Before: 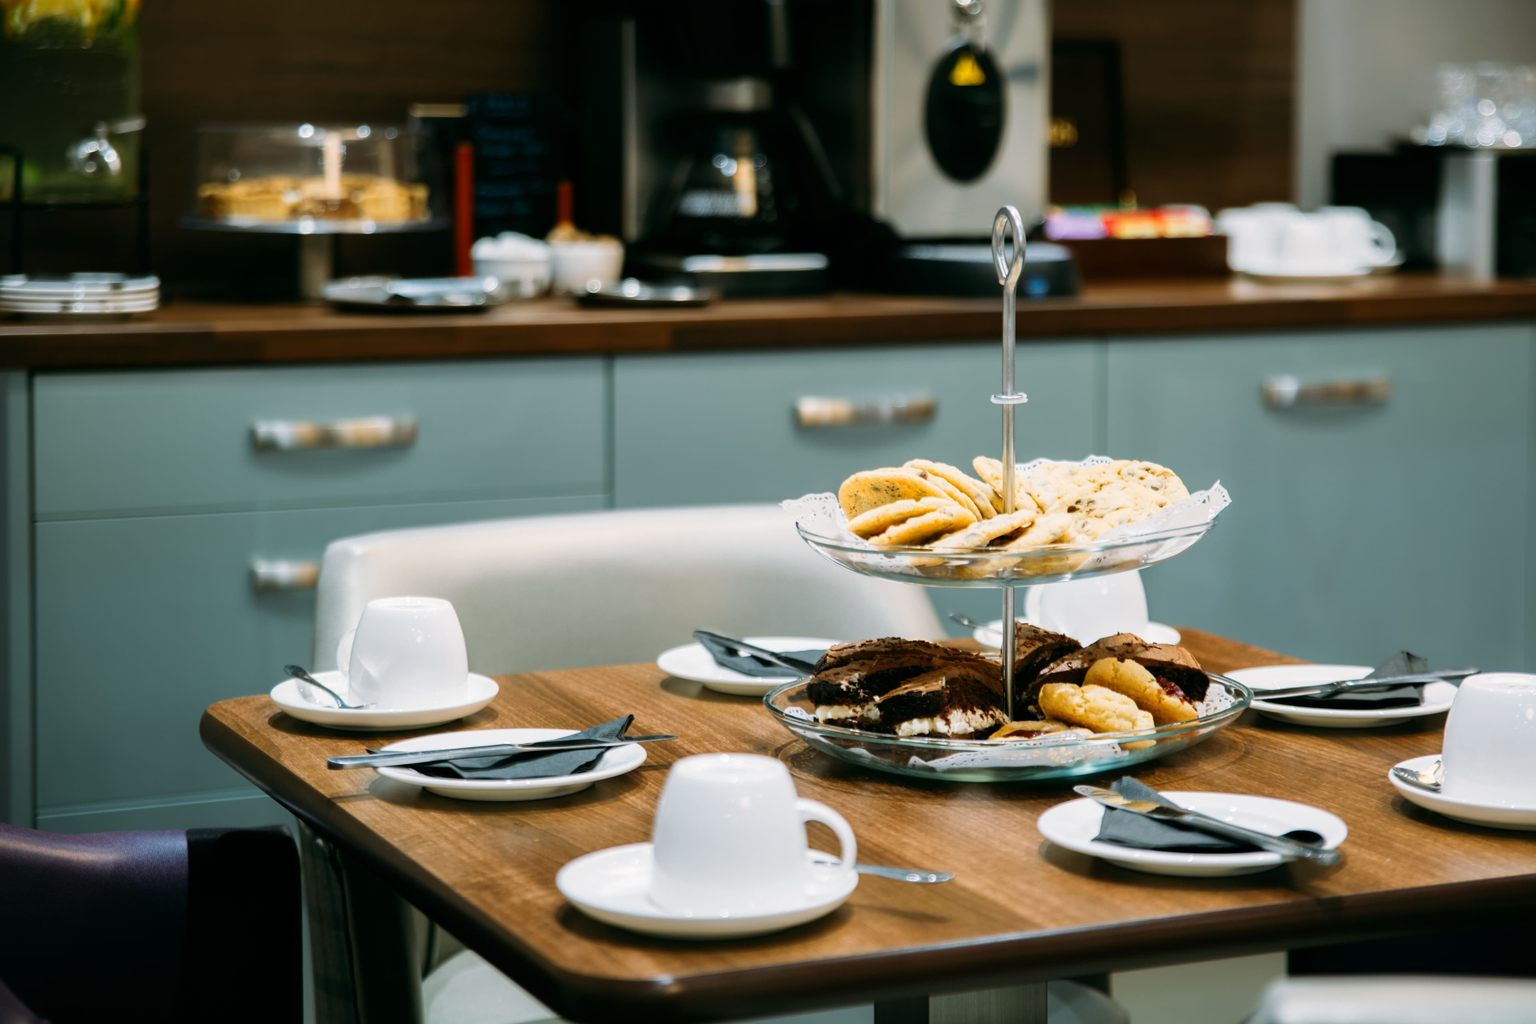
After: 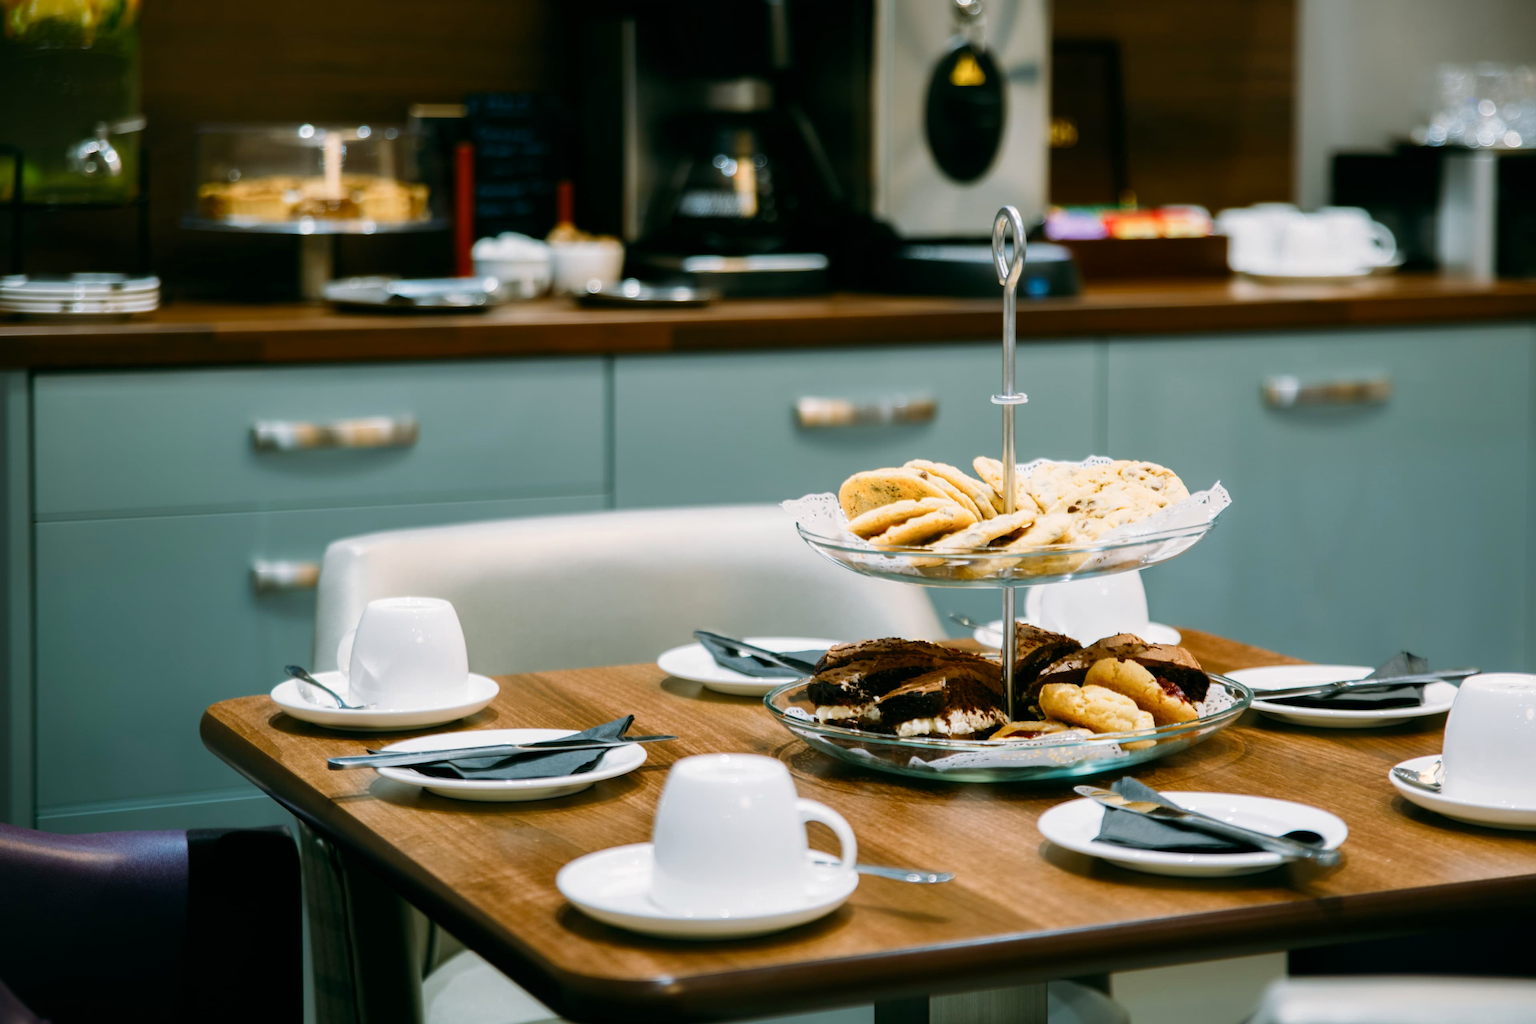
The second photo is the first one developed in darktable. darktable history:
color balance rgb: shadows lift › chroma 0.895%, shadows lift › hue 115.16°, highlights gain › chroma 0.132%, highlights gain › hue 332.56°, perceptual saturation grading › global saturation 0.392%, perceptual saturation grading › highlights -15.338%, perceptual saturation grading › shadows 24.51%, global vibrance 21.372%
